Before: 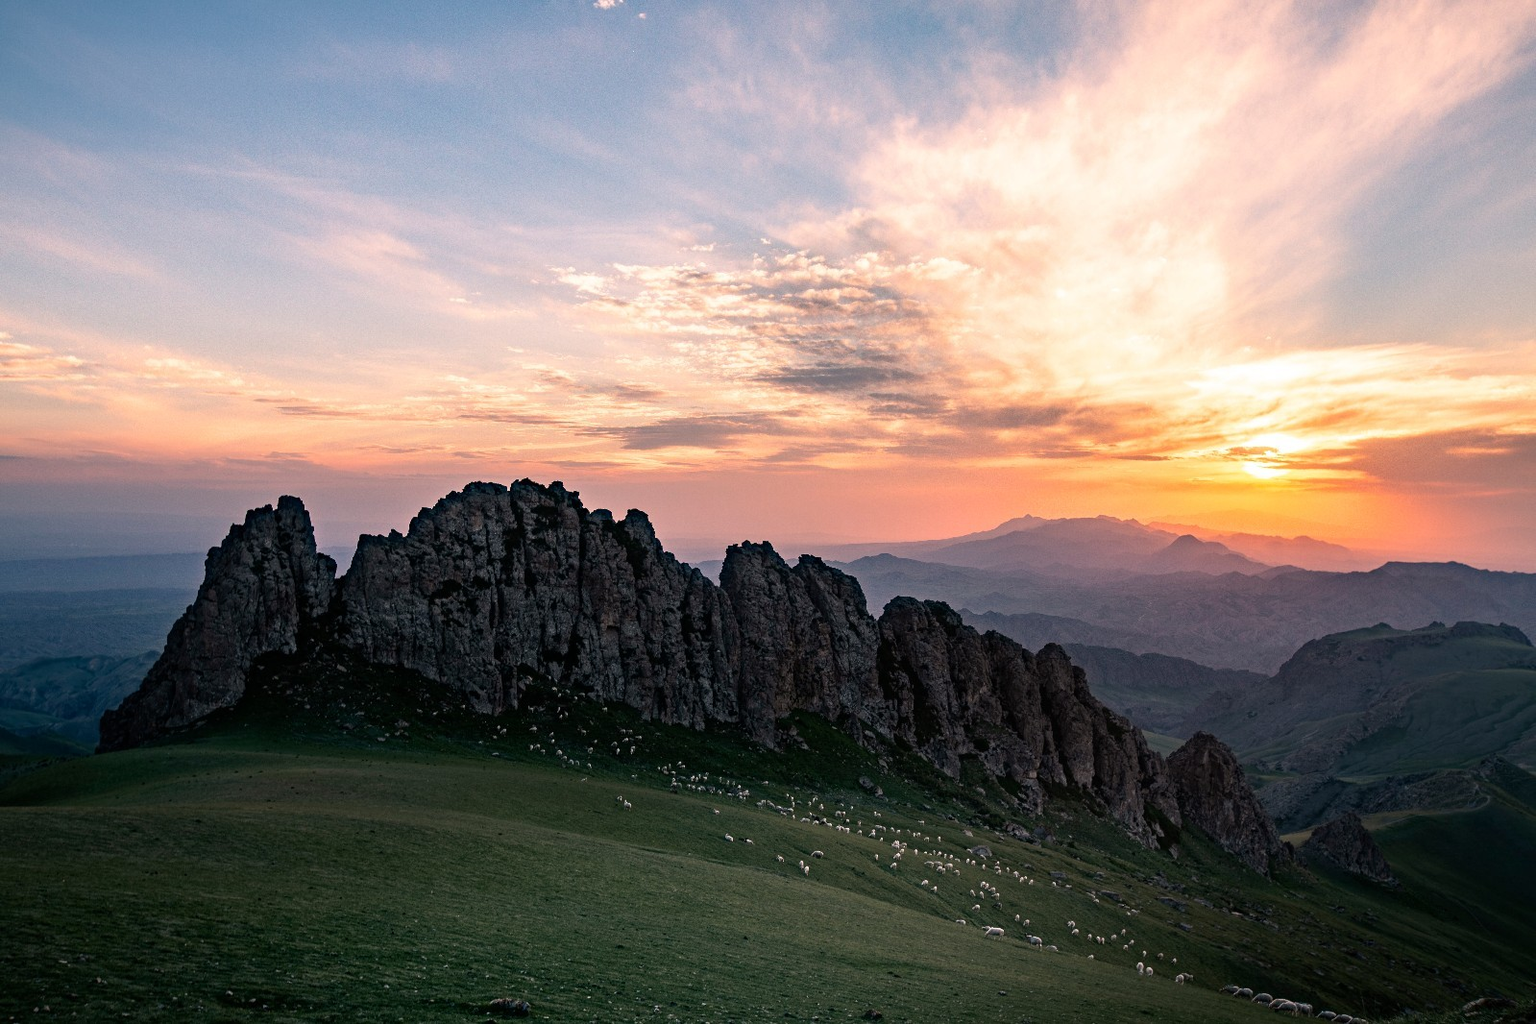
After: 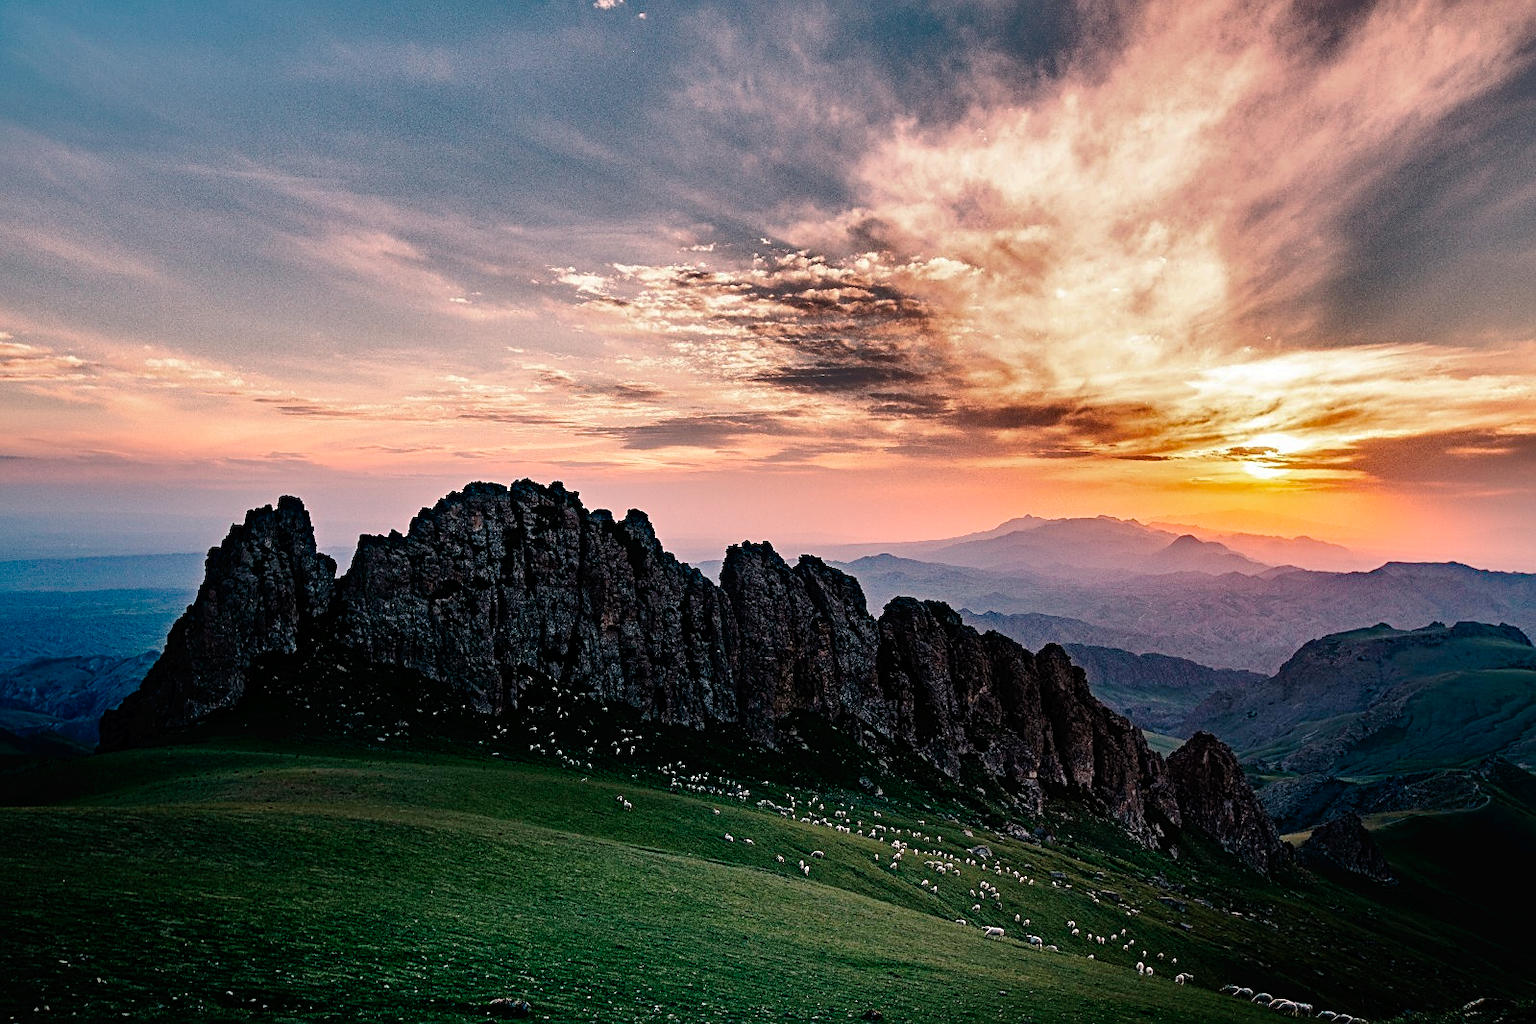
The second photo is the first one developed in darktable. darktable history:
shadows and highlights: shadows 19.81, highlights -83.25, soften with gaussian
tone curve: curves: ch0 [(0, 0) (0.003, 0.009) (0.011, 0.009) (0.025, 0.01) (0.044, 0.02) (0.069, 0.032) (0.1, 0.048) (0.136, 0.092) (0.177, 0.153) (0.224, 0.217) (0.277, 0.306) (0.335, 0.402) (0.399, 0.488) (0.468, 0.574) (0.543, 0.648) (0.623, 0.716) (0.709, 0.783) (0.801, 0.851) (0.898, 0.92) (1, 1)], preserve colors none
sharpen: on, module defaults
